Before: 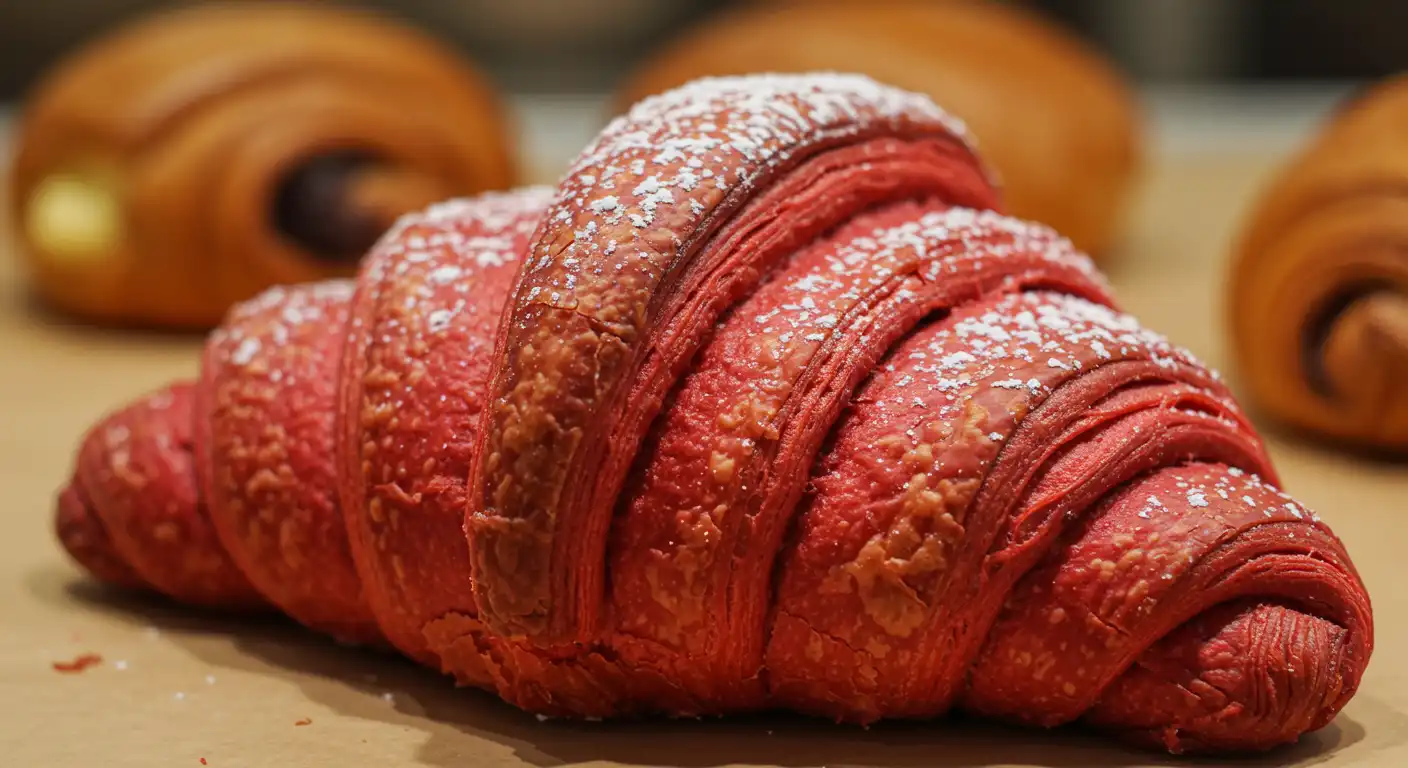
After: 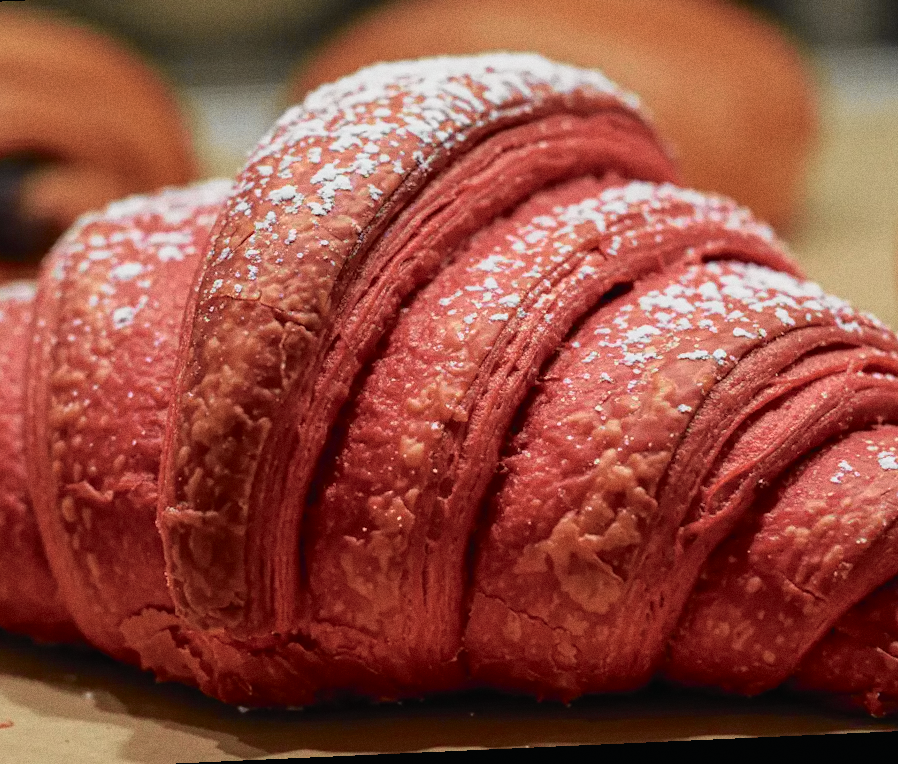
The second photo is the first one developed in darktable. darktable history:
tone curve: curves: ch0 [(0, 0.009) (0.105, 0.08) (0.195, 0.18) (0.283, 0.316) (0.384, 0.434) (0.485, 0.531) (0.638, 0.69) (0.81, 0.872) (1, 0.977)]; ch1 [(0, 0) (0.161, 0.092) (0.35, 0.33) (0.379, 0.401) (0.456, 0.469) (0.502, 0.5) (0.525, 0.514) (0.586, 0.604) (0.642, 0.645) (0.858, 0.817) (1, 0.942)]; ch2 [(0, 0) (0.371, 0.362) (0.437, 0.437) (0.48, 0.49) (0.53, 0.515) (0.56, 0.571) (0.622, 0.606) (0.881, 0.795) (1, 0.929)], color space Lab, independent channels, preserve colors none
grain: strength 26%
crop and rotate: left 22.918%, top 5.629%, right 14.711%, bottom 2.247%
rotate and perspective: rotation -2.56°, automatic cropping off
exposure: exposure -0.153 EV, compensate highlight preservation false
